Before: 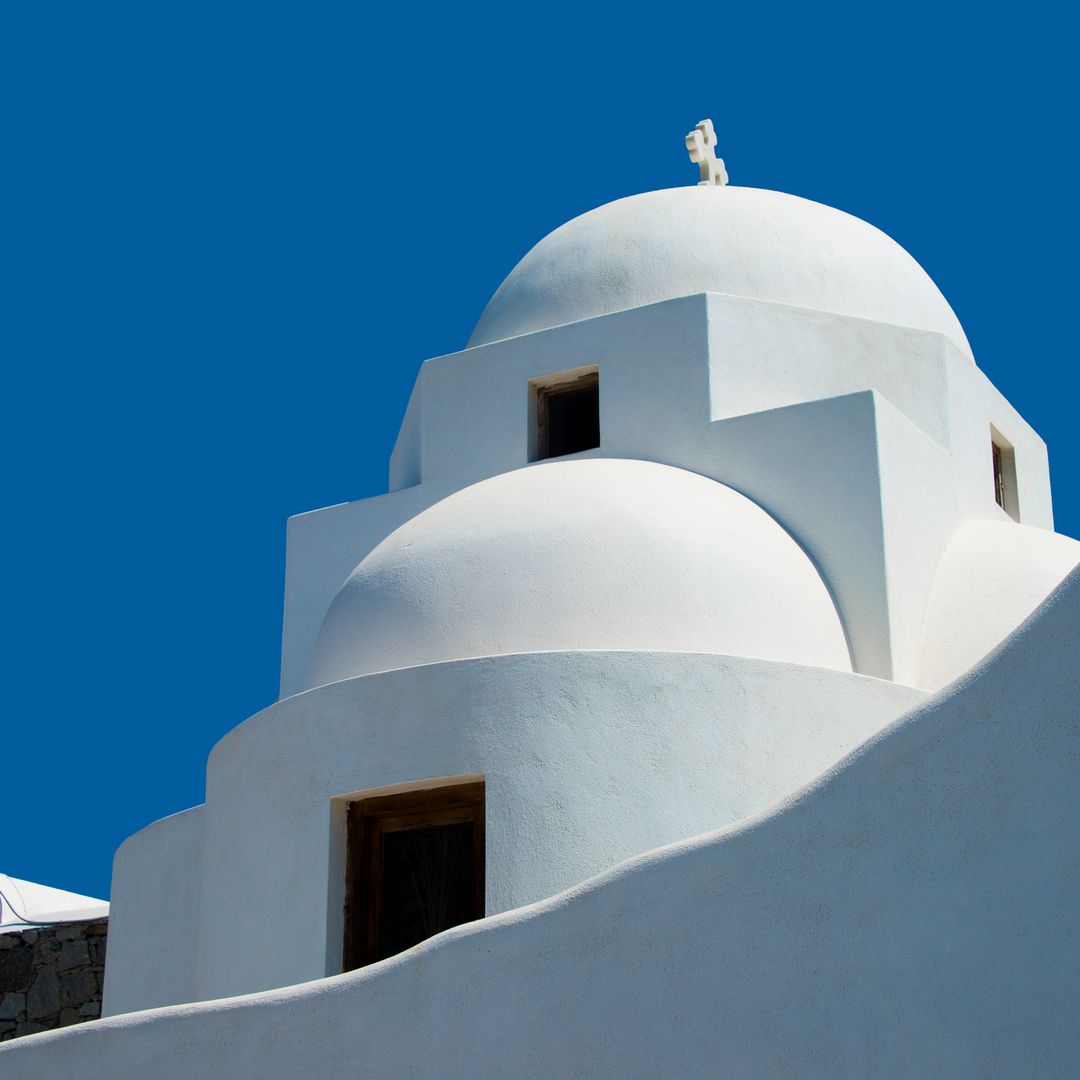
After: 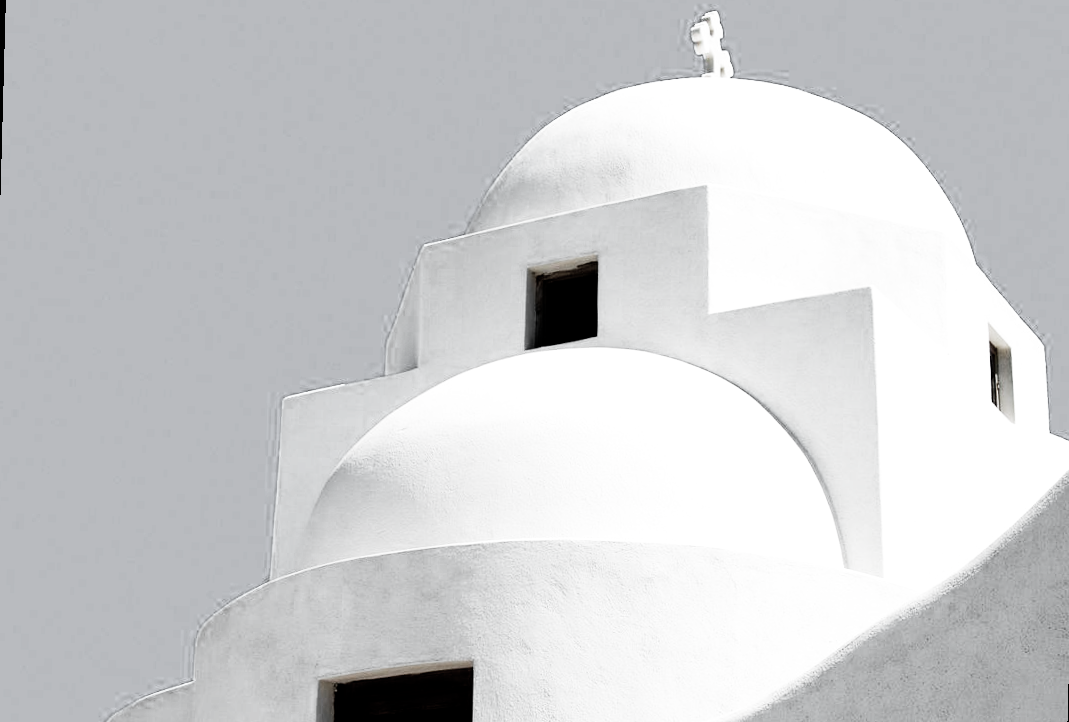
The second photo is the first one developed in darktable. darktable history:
crop and rotate: top 8.293%, bottom 20.996%
color zones: curves: ch0 [(0, 0.613) (0.01, 0.613) (0.245, 0.448) (0.498, 0.529) (0.642, 0.665) (0.879, 0.777) (0.99, 0.613)]; ch1 [(0, 0.035) (0.121, 0.189) (0.259, 0.197) (0.415, 0.061) (0.589, 0.022) (0.732, 0.022) (0.857, 0.026) (0.991, 0.053)]
rotate and perspective: rotation 1.57°, crop left 0.018, crop right 0.982, crop top 0.039, crop bottom 0.961
filmic rgb: middle gray luminance 12.74%, black relative exposure -10.13 EV, white relative exposure 3.47 EV, threshold 6 EV, target black luminance 0%, hardness 5.74, latitude 44.69%, contrast 1.221, highlights saturation mix 5%, shadows ↔ highlights balance 26.78%, add noise in highlights 0, preserve chrominance no, color science v3 (2019), use custom middle-gray values true, iterations of high-quality reconstruction 0, contrast in highlights soft, enable highlight reconstruction true
tone equalizer: -8 EV -0.75 EV, -7 EV -0.7 EV, -6 EV -0.6 EV, -5 EV -0.4 EV, -3 EV 0.4 EV, -2 EV 0.6 EV, -1 EV 0.7 EV, +0 EV 0.75 EV, edges refinement/feathering 500, mask exposure compensation -1.57 EV, preserve details no
